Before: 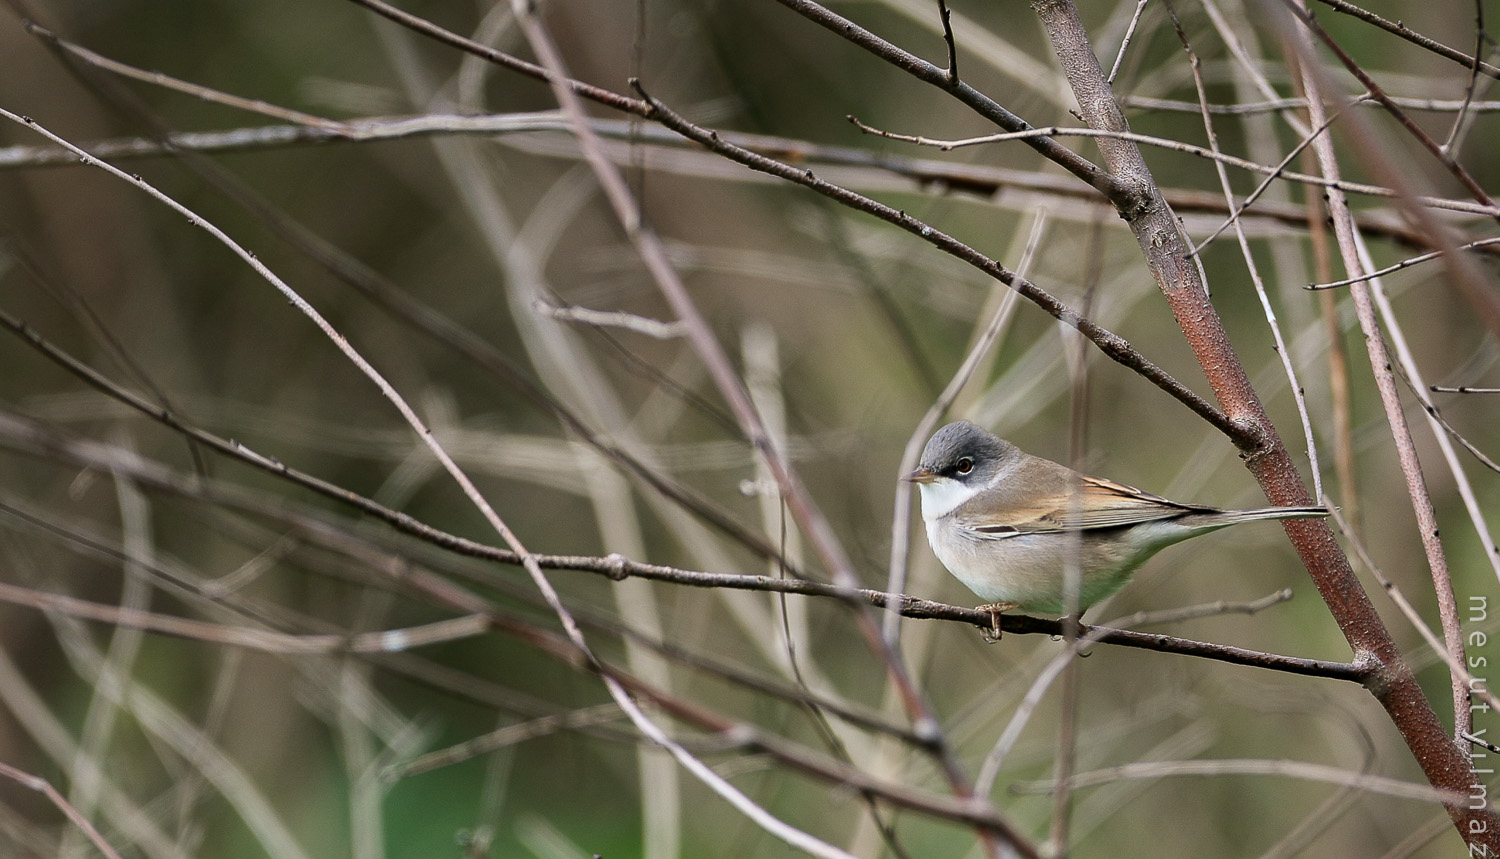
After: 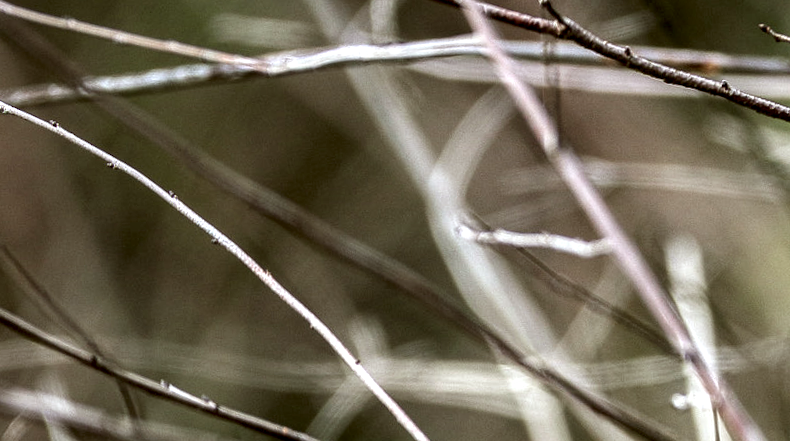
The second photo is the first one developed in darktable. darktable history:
exposure: black level correction 0, exposure 0.5 EV, compensate exposure bias true, compensate highlight preservation false
color correction: highlights a* -3.28, highlights b* -6.24, shadows a* 3.1, shadows b* 5.19
crop and rotate: left 3.047%, top 7.509%, right 42.236%, bottom 37.598%
local contrast: highlights 19%, detail 186%
rotate and perspective: rotation -3°, crop left 0.031, crop right 0.968, crop top 0.07, crop bottom 0.93
